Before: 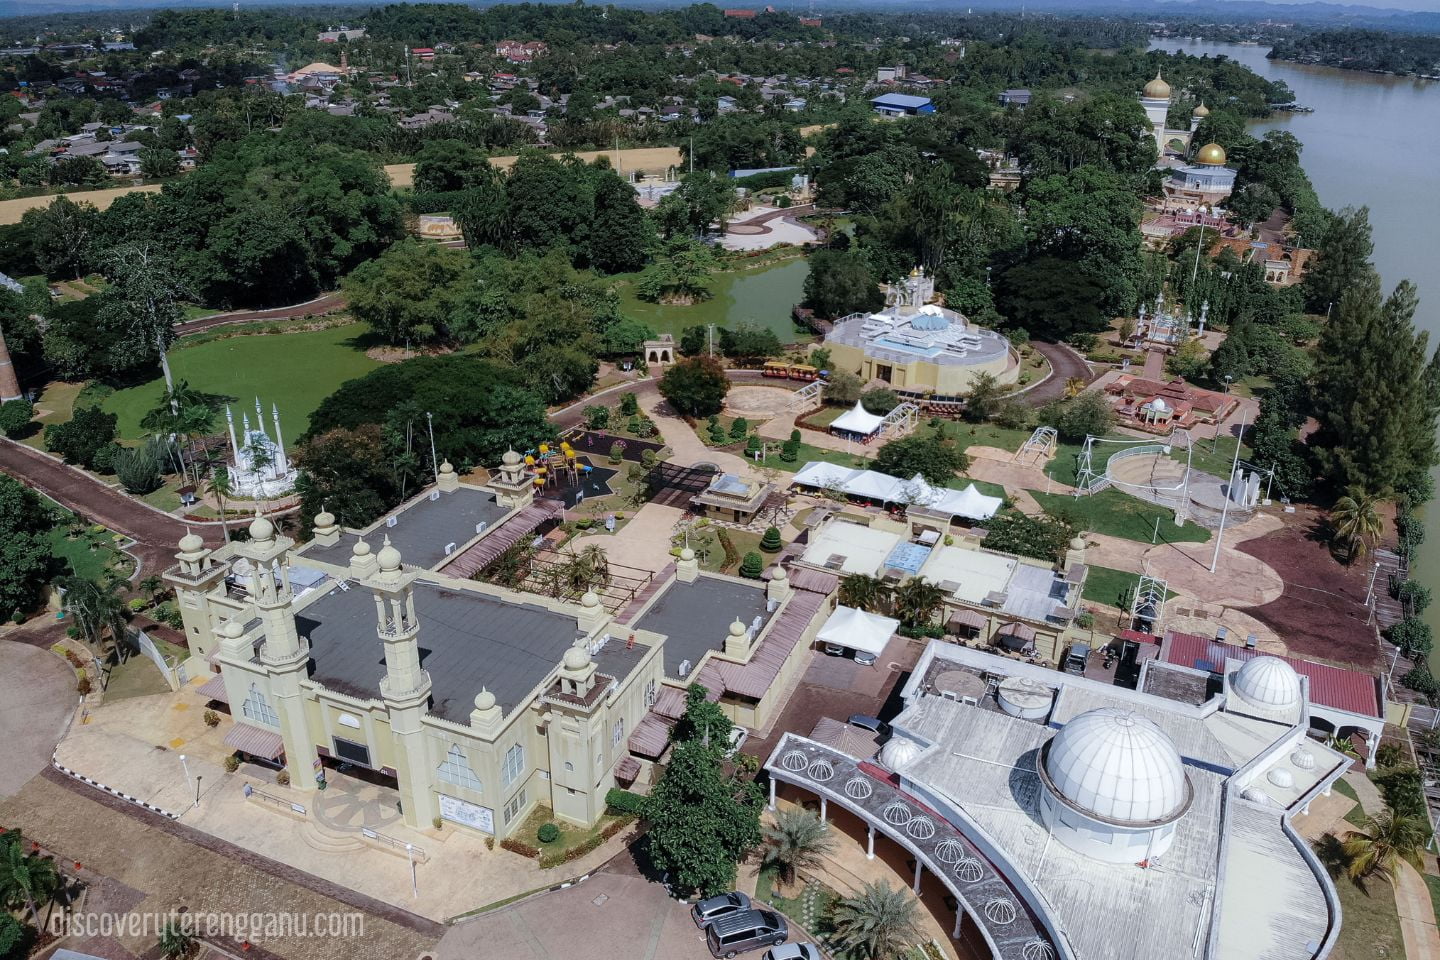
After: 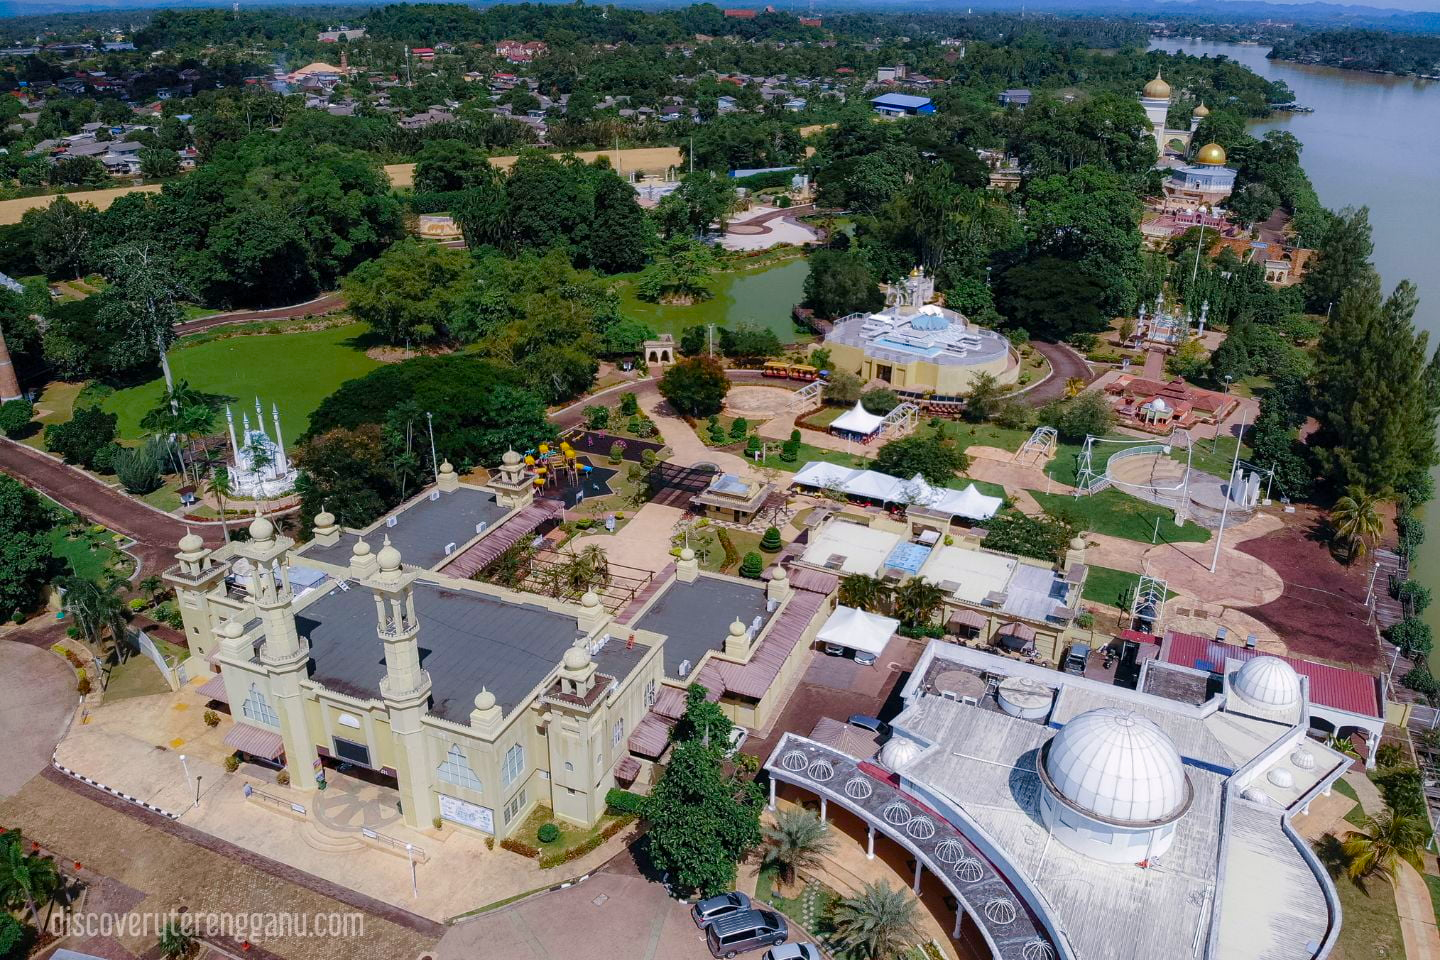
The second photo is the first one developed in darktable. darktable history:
color balance rgb: highlights gain › chroma 0.997%, highlights gain › hue 28.85°, linear chroma grading › global chroma 15.172%, perceptual saturation grading › global saturation 0.822%, perceptual saturation grading › highlights -19.744%, perceptual saturation grading › shadows 20.166%, global vibrance 43.56%
